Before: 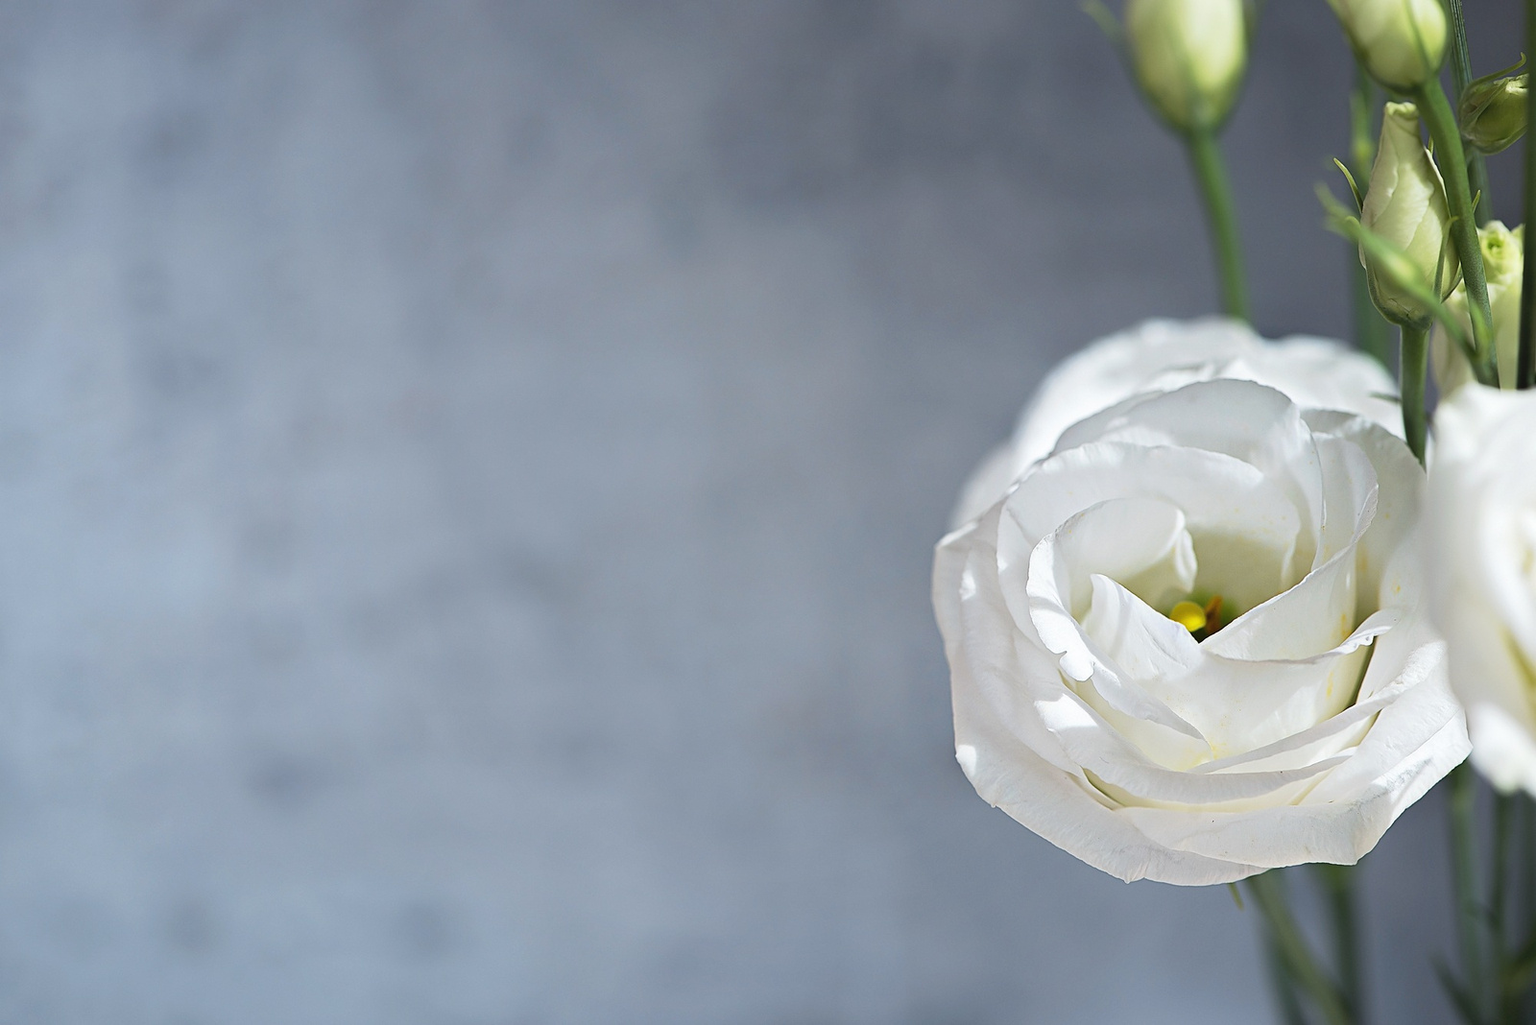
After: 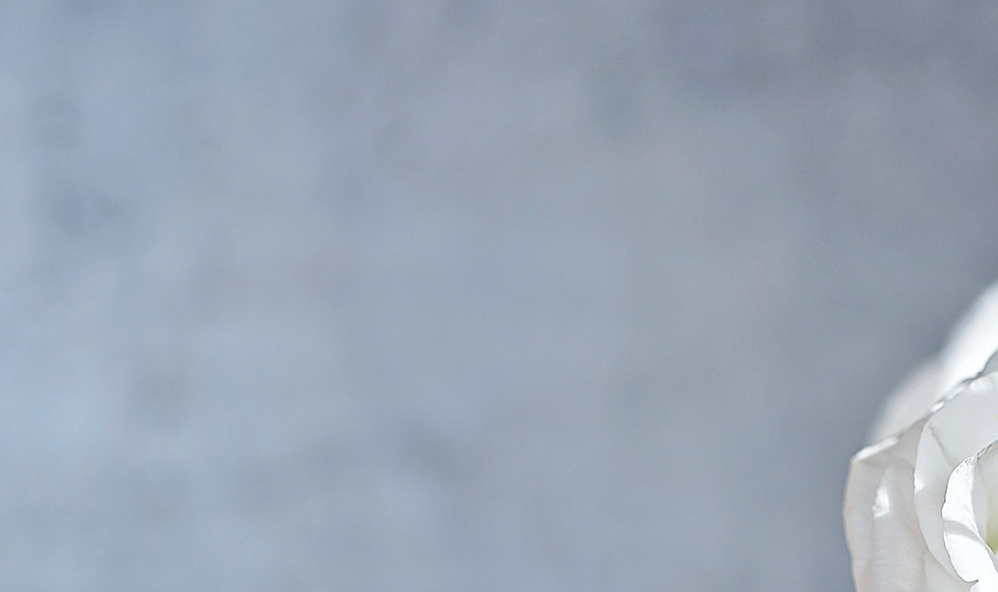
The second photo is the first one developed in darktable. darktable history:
tone equalizer: -7 EV 0.15 EV, -6 EV 0.6 EV, -5 EV 1.15 EV, -4 EV 1.33 EV, -3 EV 1.15 EV, -2 EV 0.6 EV, -1 EV 0.15 EV, mask exposure compensation -0.5 EV
sharpen: on, module defaults
crop and rotate: angle -4.99°, left 2.122%, top 6.945%, right 27.566%, bottom 30.519%
